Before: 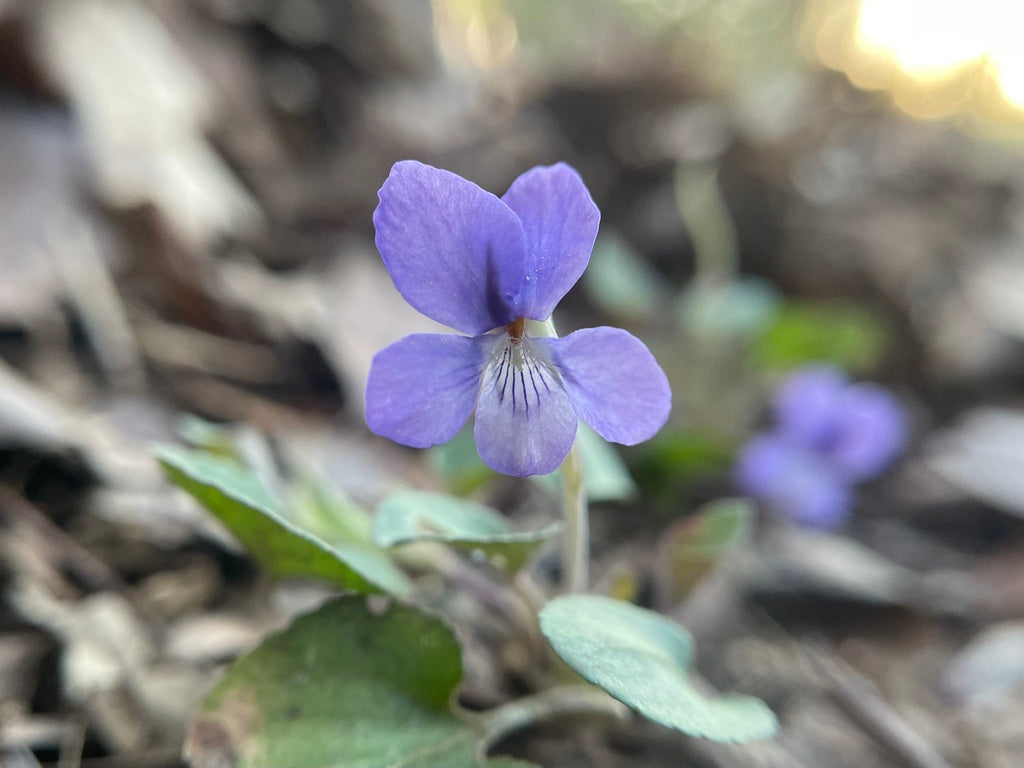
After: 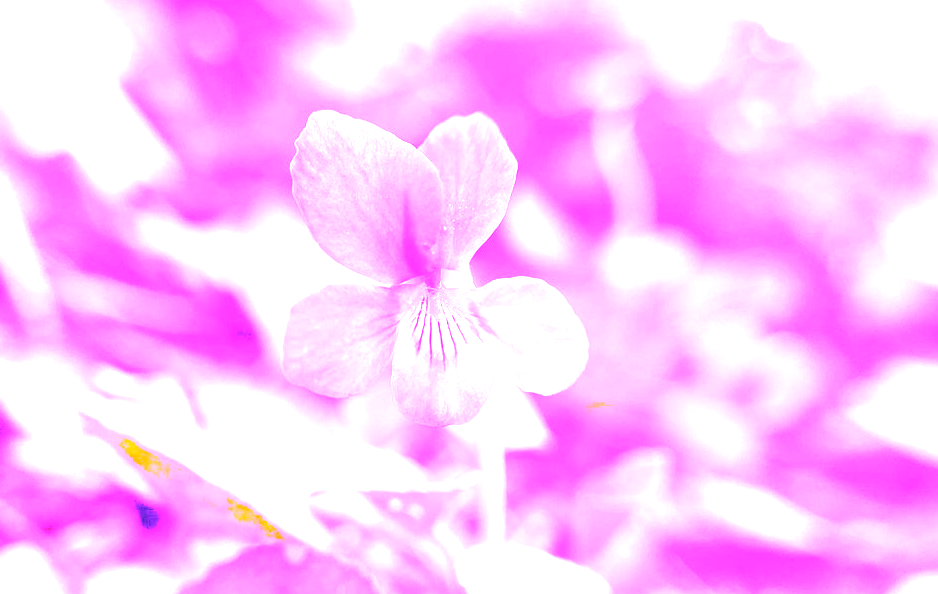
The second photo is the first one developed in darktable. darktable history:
exposure: black level correction 0, exposure 1.675 EV, compensate exposure bias true, compensate highlight preservation false
white balance: red 8, blue 8
crop: left 8.155%, top 6.611%, bottom 15.385%
